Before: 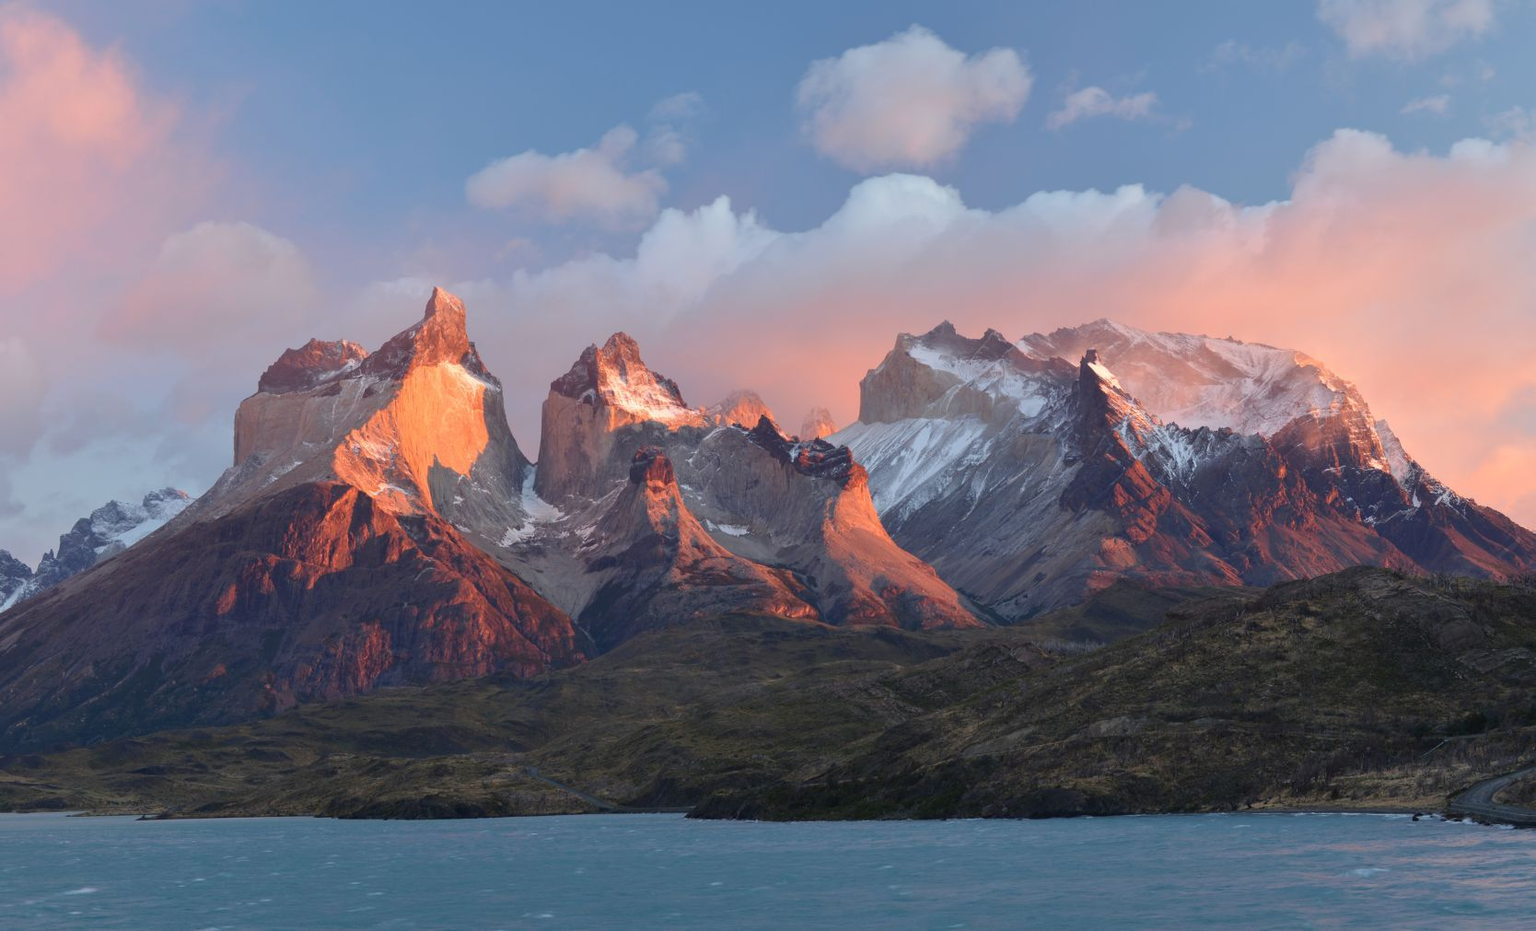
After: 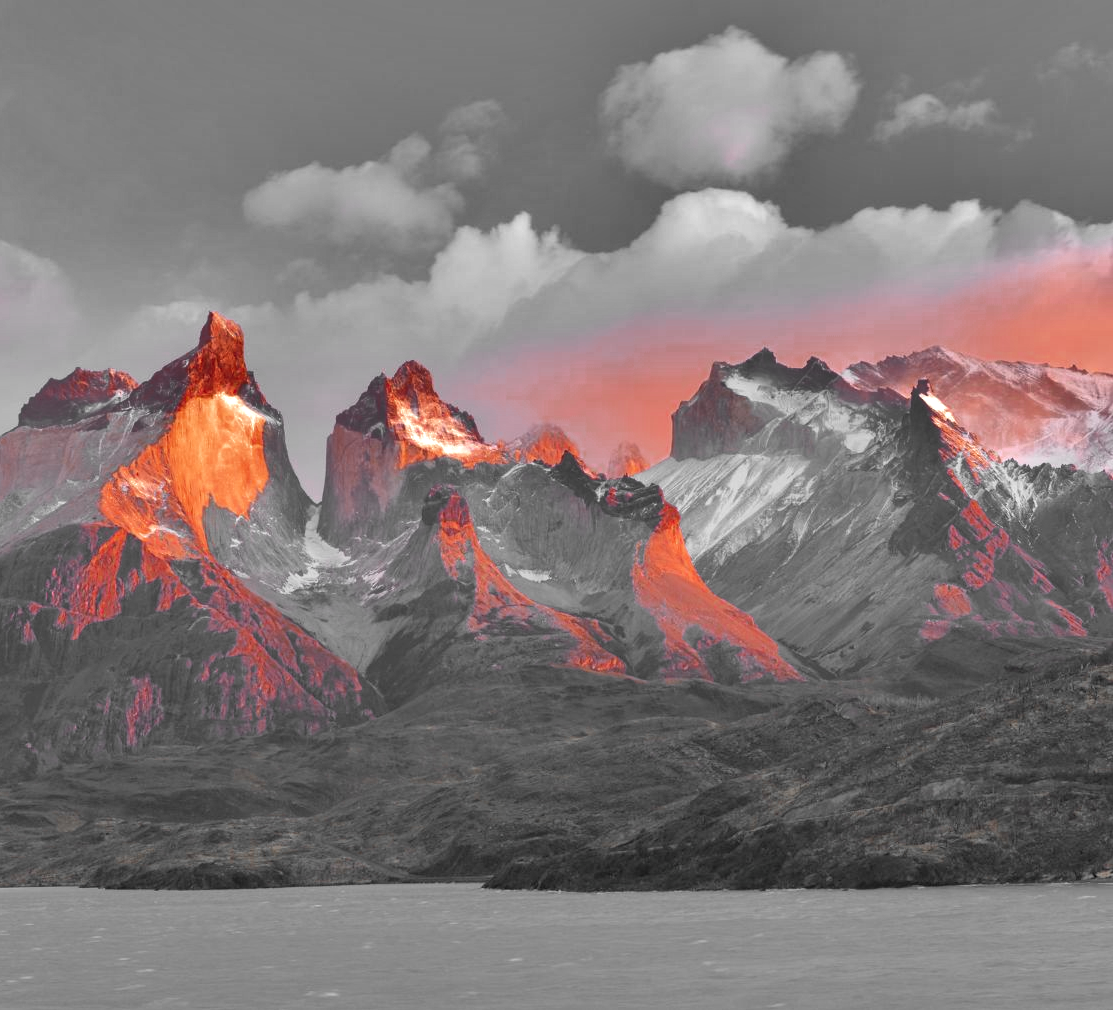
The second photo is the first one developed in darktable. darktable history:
crop and rotate: left 15.749%, right 17.521%
color zones: curves: ch0 [(0, 0.497) (0.096, 0.361) (0.221, 0.538) (0.429, 0.5) (0.571, 0.5) (0.714, 0.5) (0.857, 0.5) (1, 0.497)]; ch1 [(0, 0.5) (0.143, 0.5) (0.257, -0.002) (0.429, 0.04) (0.571, -0.001) (0.714, -0.015) (0.857, 0.024) (1, 0.5)]
exposure: black level correction 0.001, exposure 0.498 EV, compensate exposure bias true, compensate highlight preservation false
contrast brightness saturation: brightness 0.141
shadows and highlights: shadows 20.78, highlights -82.33, soften with gaussian
